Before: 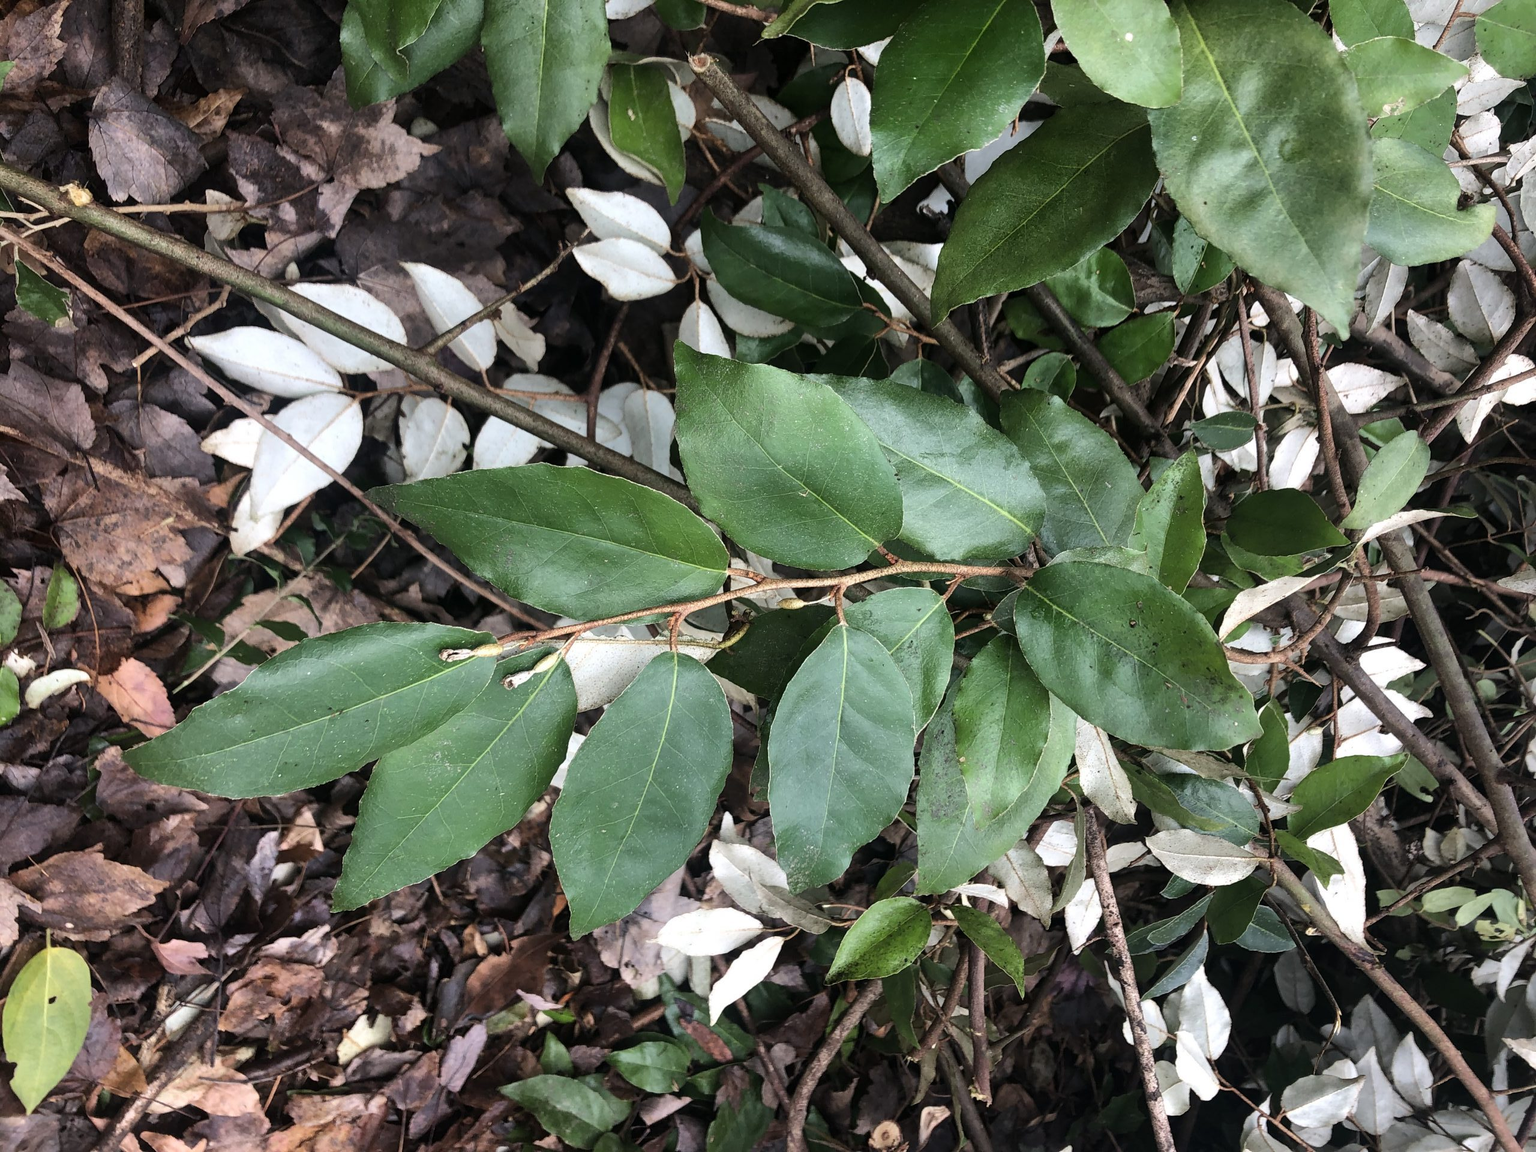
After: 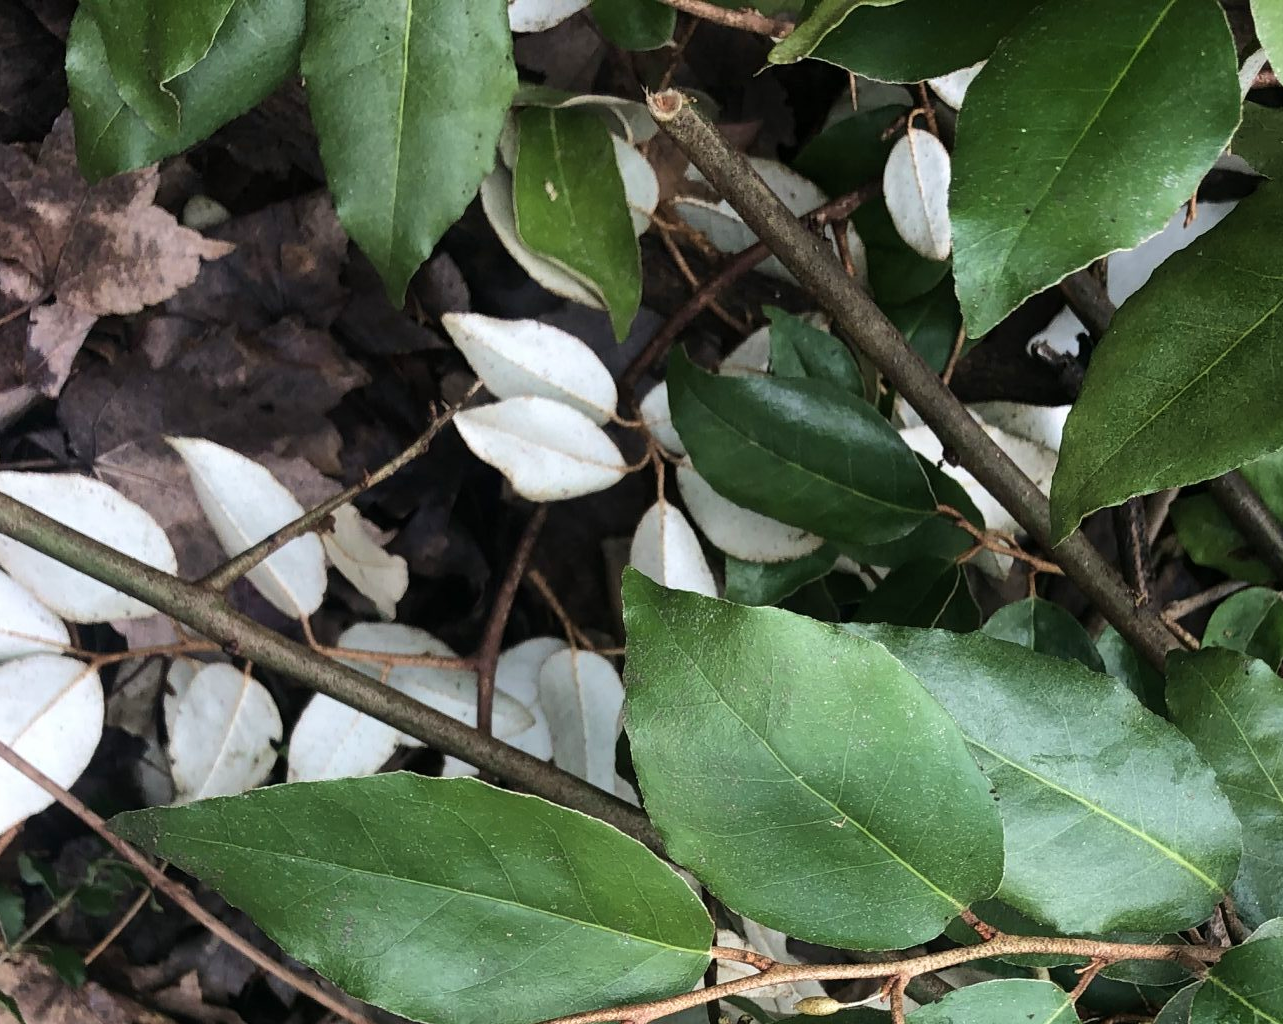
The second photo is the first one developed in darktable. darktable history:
crop: left 19.587%, right 30.285%, bottom 46.619%
velvia: strength 14.88%
